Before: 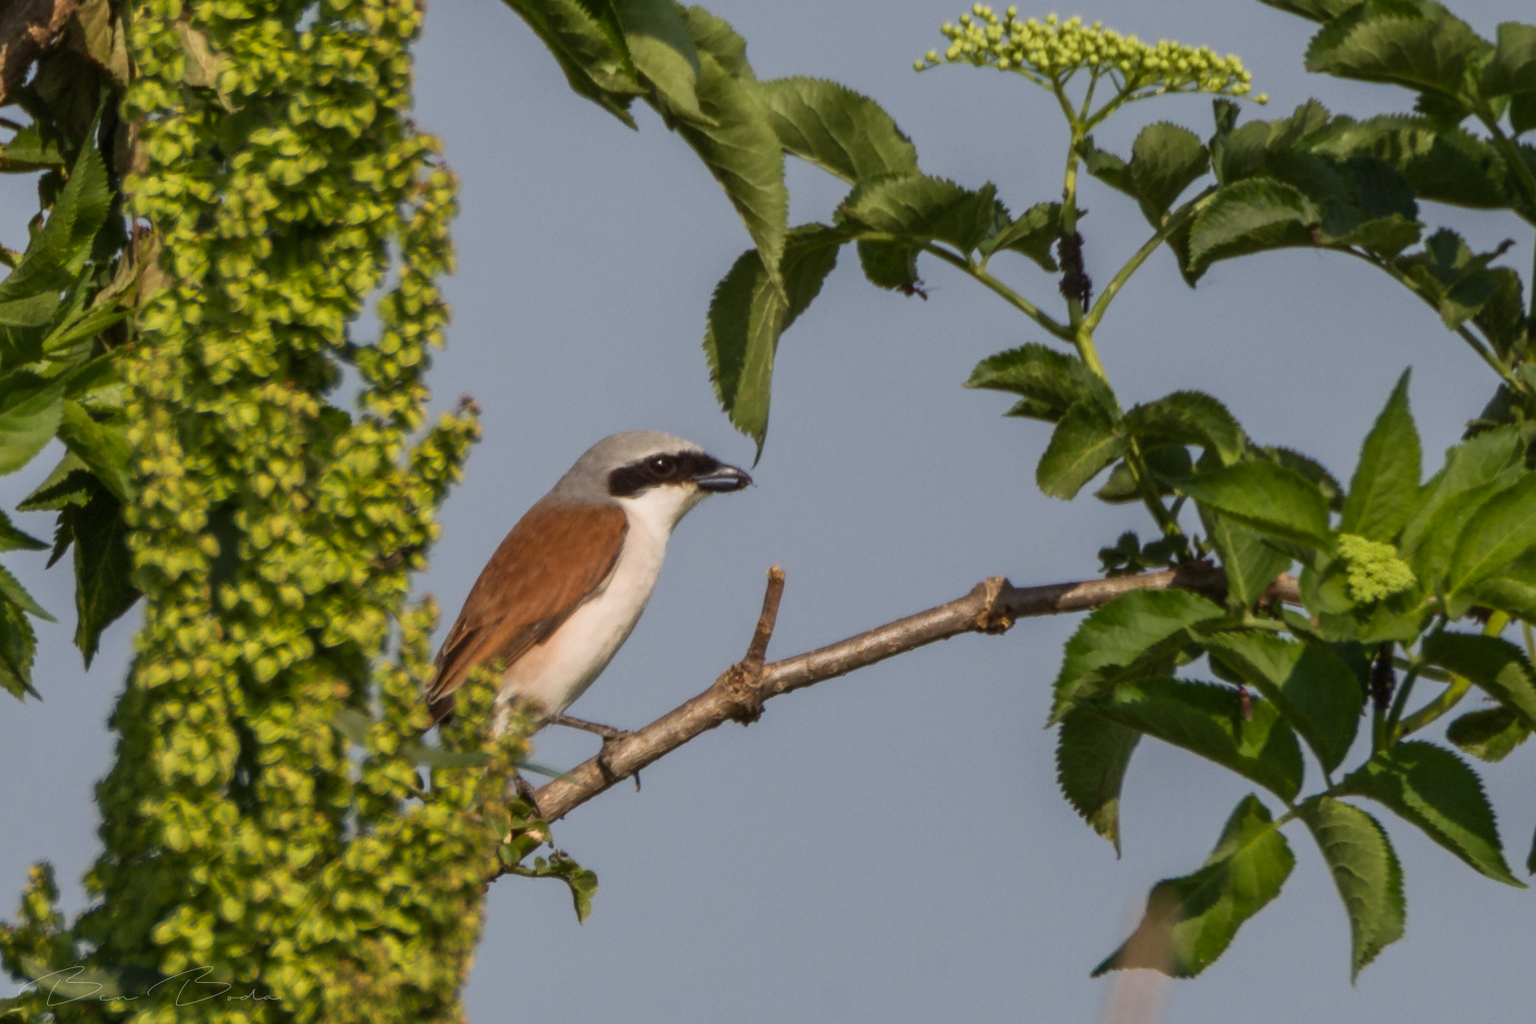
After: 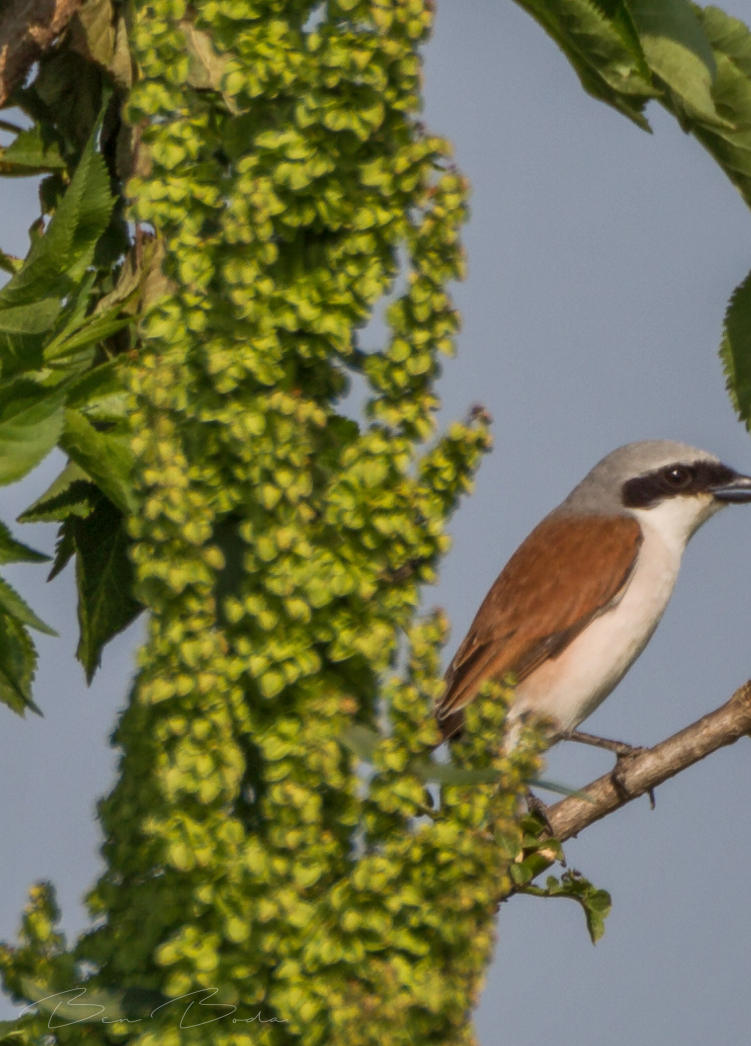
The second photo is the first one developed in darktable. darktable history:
local contrast: highlights 105%, shadows 98%, detail 120%, midtone range 0.2
crop and rotate: left 0.053%, top 0%, right 52.081%
shadows and highlights: on, module defaults
